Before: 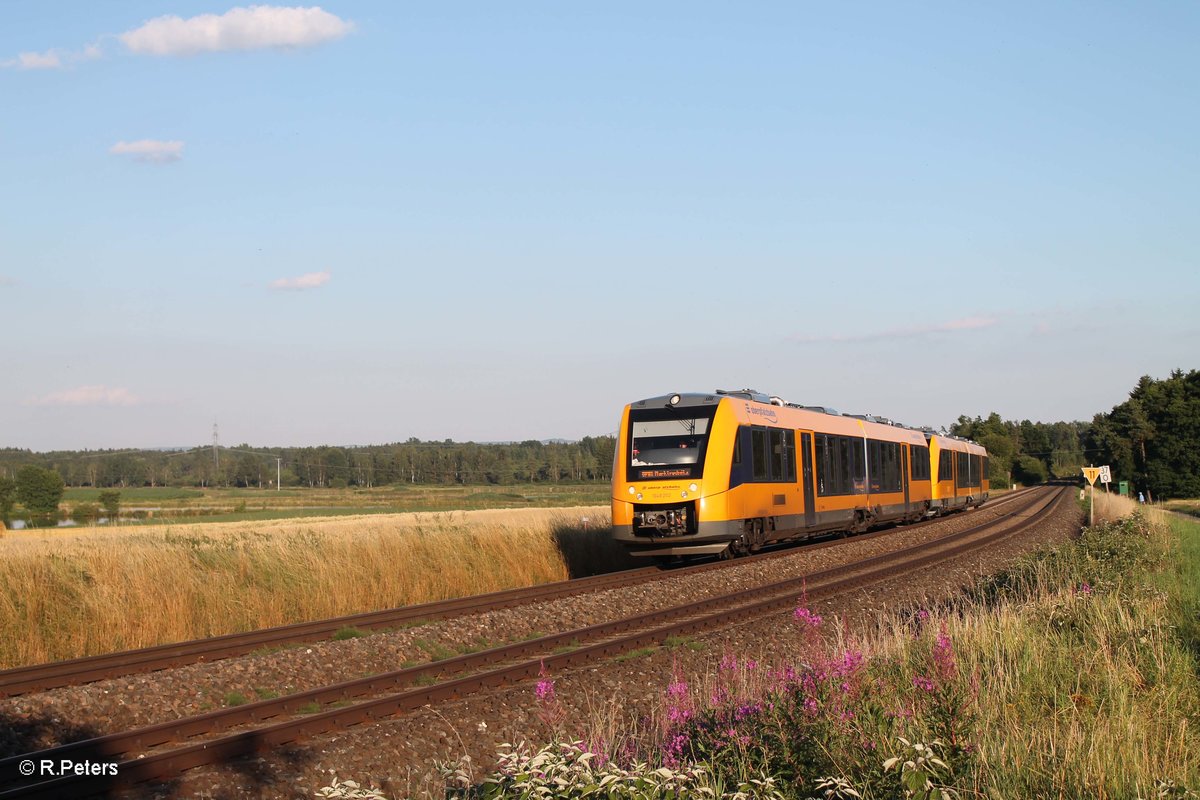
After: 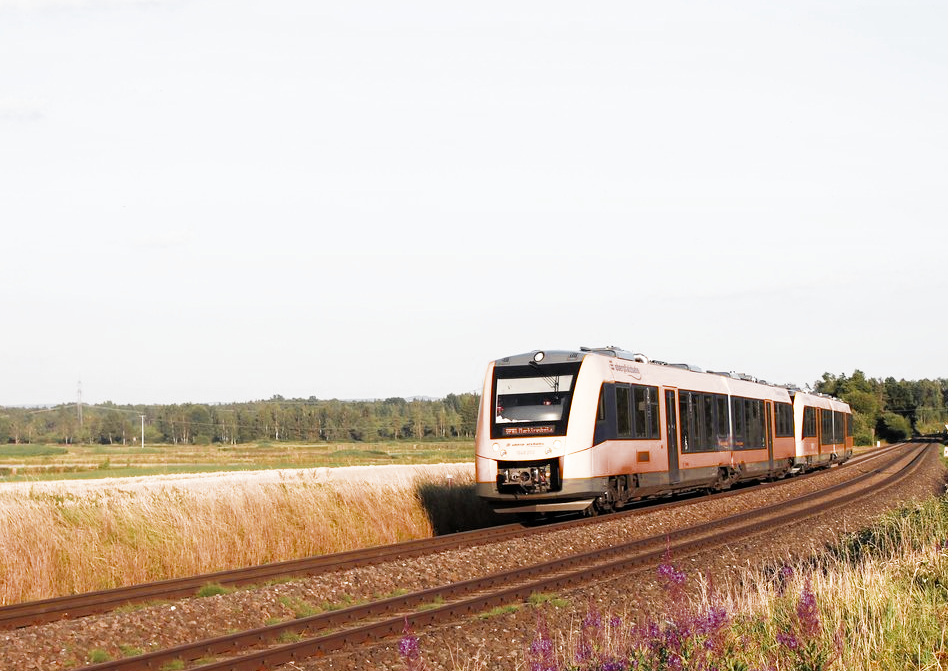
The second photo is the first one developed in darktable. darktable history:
crop: left 11.413%, top 5.394%, right 9.578%, bottom 10.628%
exposure: black level correction 0, exposure 1.105 EV, compensate highlight preservation false
filmic rgb: middle gray luminance 9.18%, black relative exposure -10.57 EV, white relative exposure 3.43 EV, target black luminance 0%, hardness 5.96, latitude 59.63%, contrast 1.09, highlights saturation mix 3.64%, shadows ↔ highlights balance 28.55%, color science v4 (2020)
color zones: curves: ch0 [(0.035, 0.242) (0.25, 0.5) (0.384, 0.214) (0.488, 0.255) (0.75, 0.5)]; ch1 [(0.063, 0.379) (0.25, 0.5) (0.354, 0.201) (0.489, 0.085) (0.729, 0.271)]; ch2 [(0.25, 0.5) (0.38, 0.517) (0.442, 0.51) (0.735, 0.456)]
